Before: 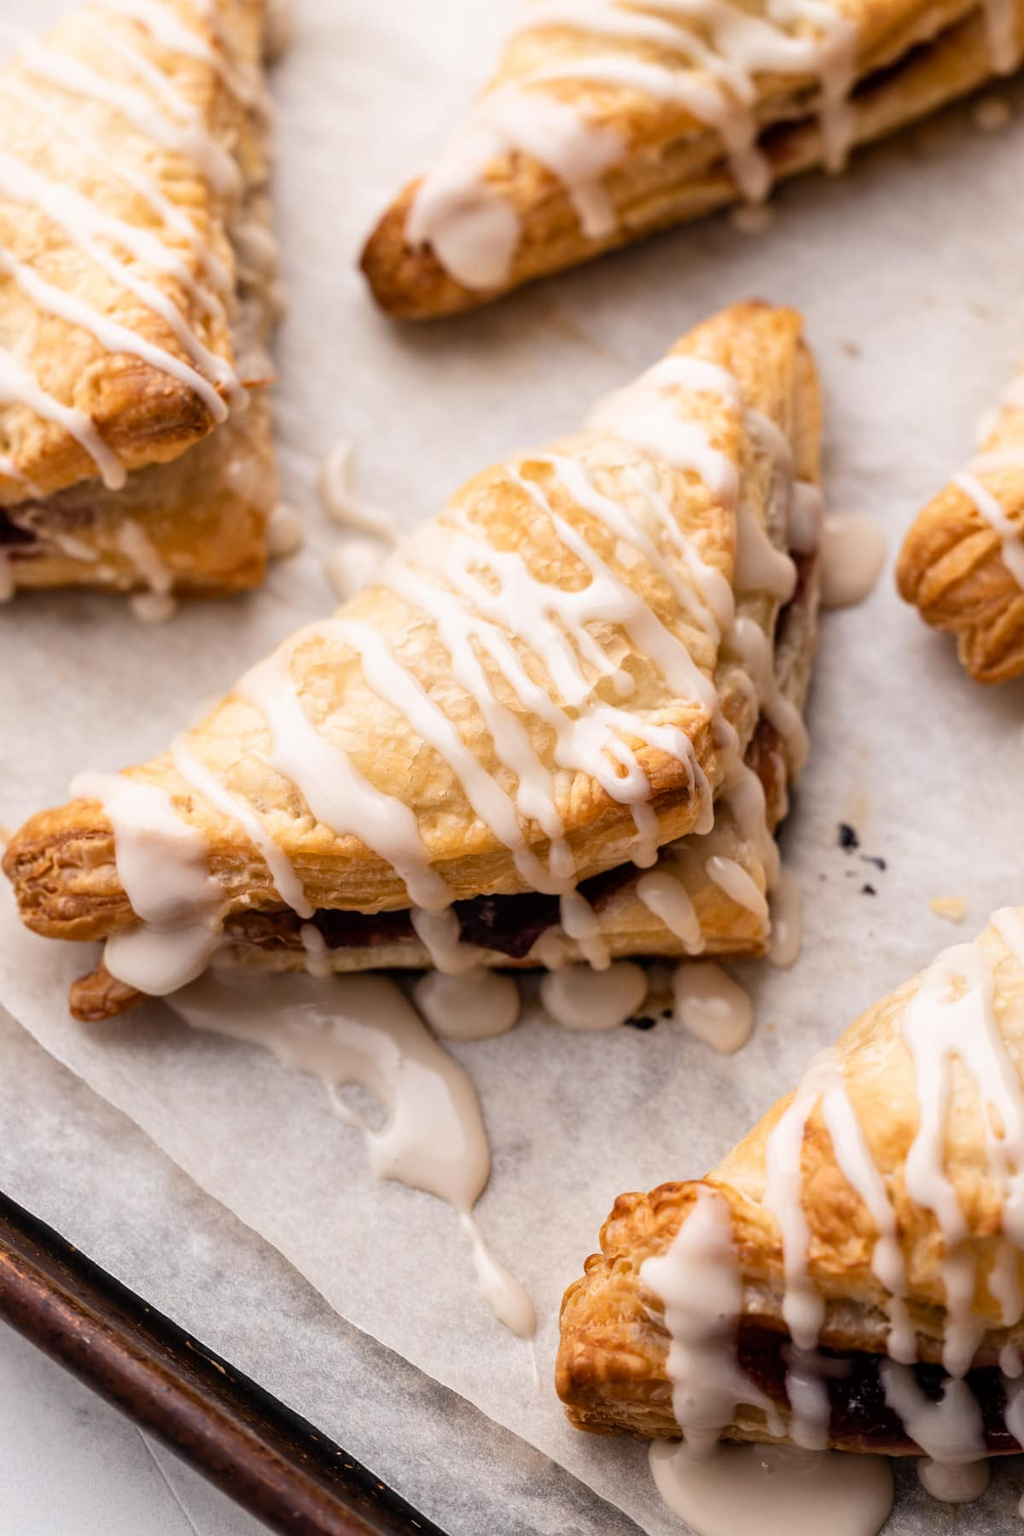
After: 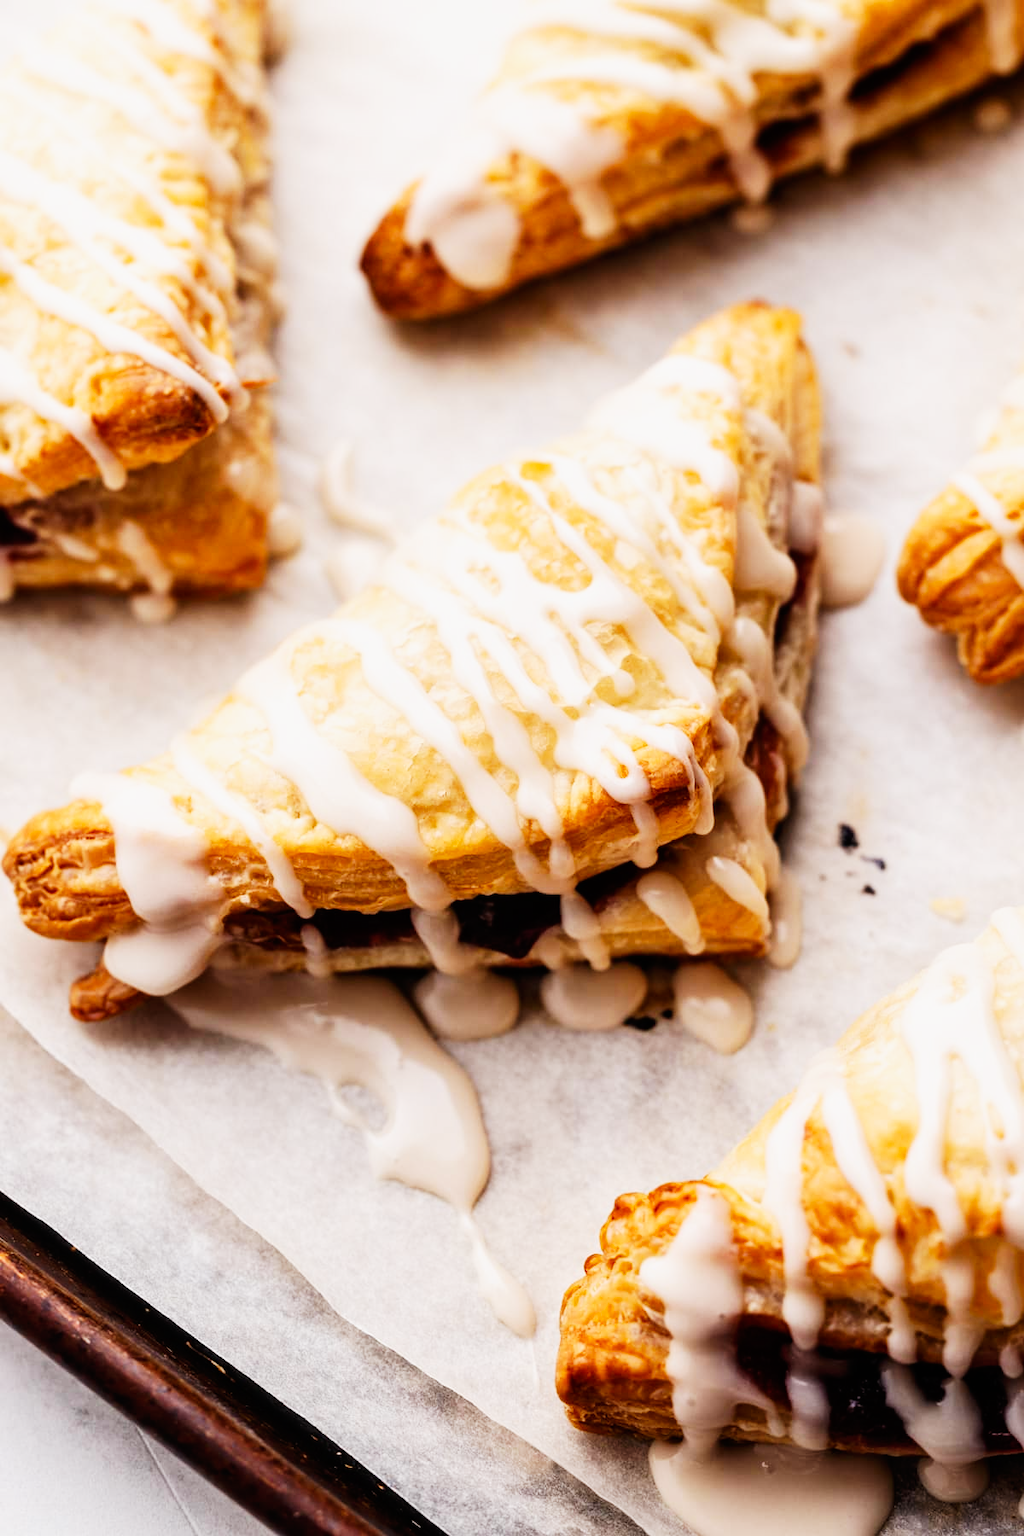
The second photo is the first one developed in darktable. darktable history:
base curve: curves: ch0 [(0, 0) (0.007, 0.004) (0.027, 0.03) (0.046, 0.07) (0.207, 0.54) (0.442, 0.872) (0.673, 0.972) (1, 1)], preserve colors none
exposure: black level correction 0, exposure -0.766 EV, compensate highlight preservation false
